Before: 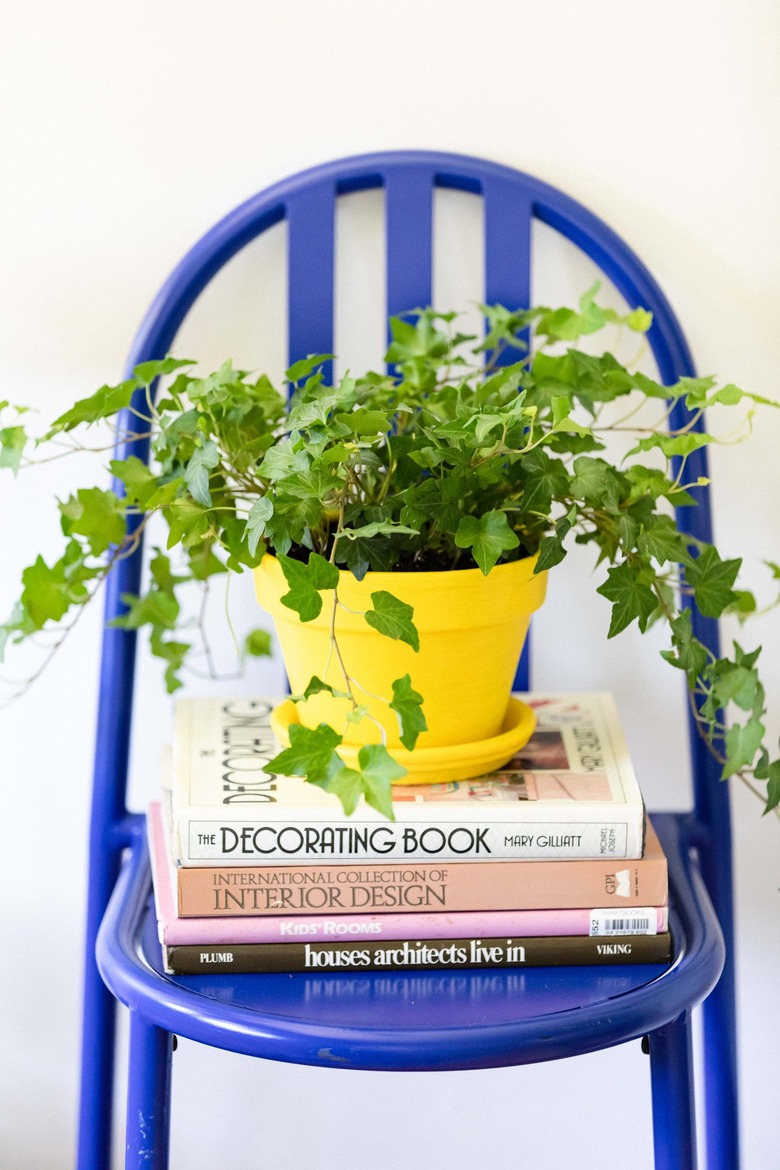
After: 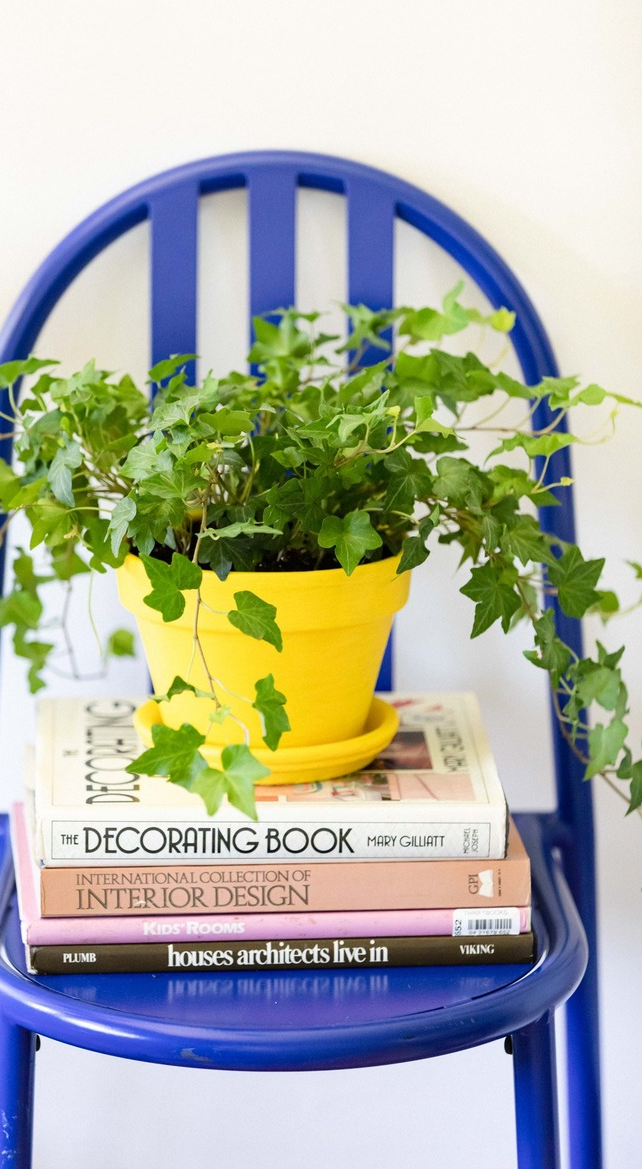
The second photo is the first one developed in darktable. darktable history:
crop: left 17.577%, bottom 0.033%
